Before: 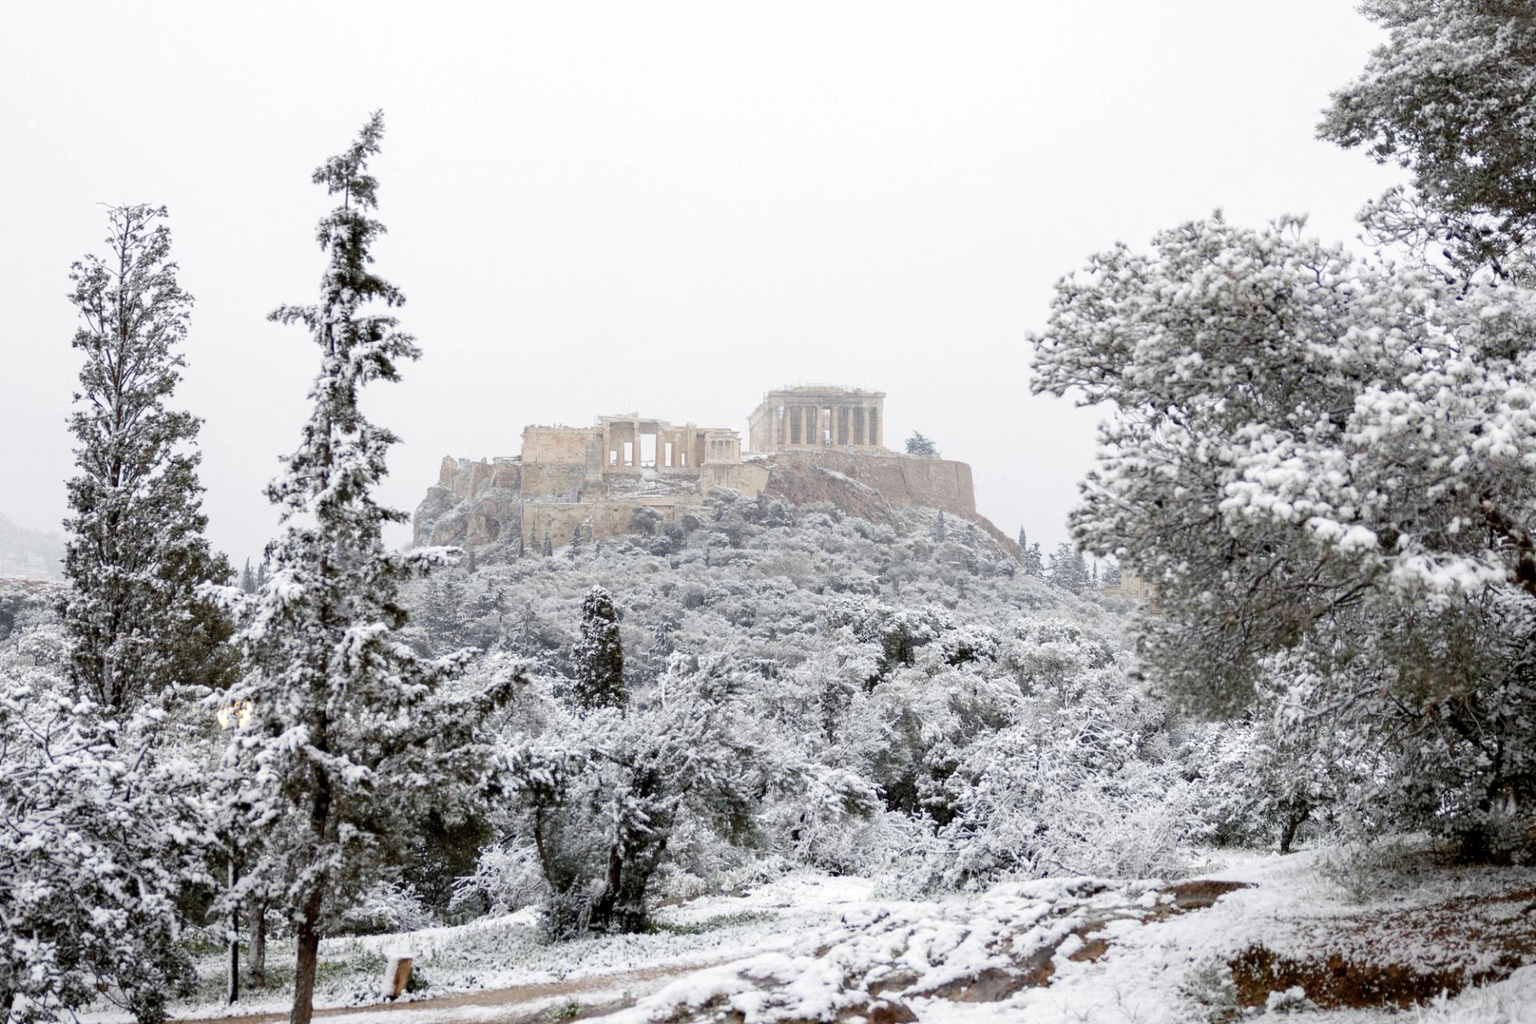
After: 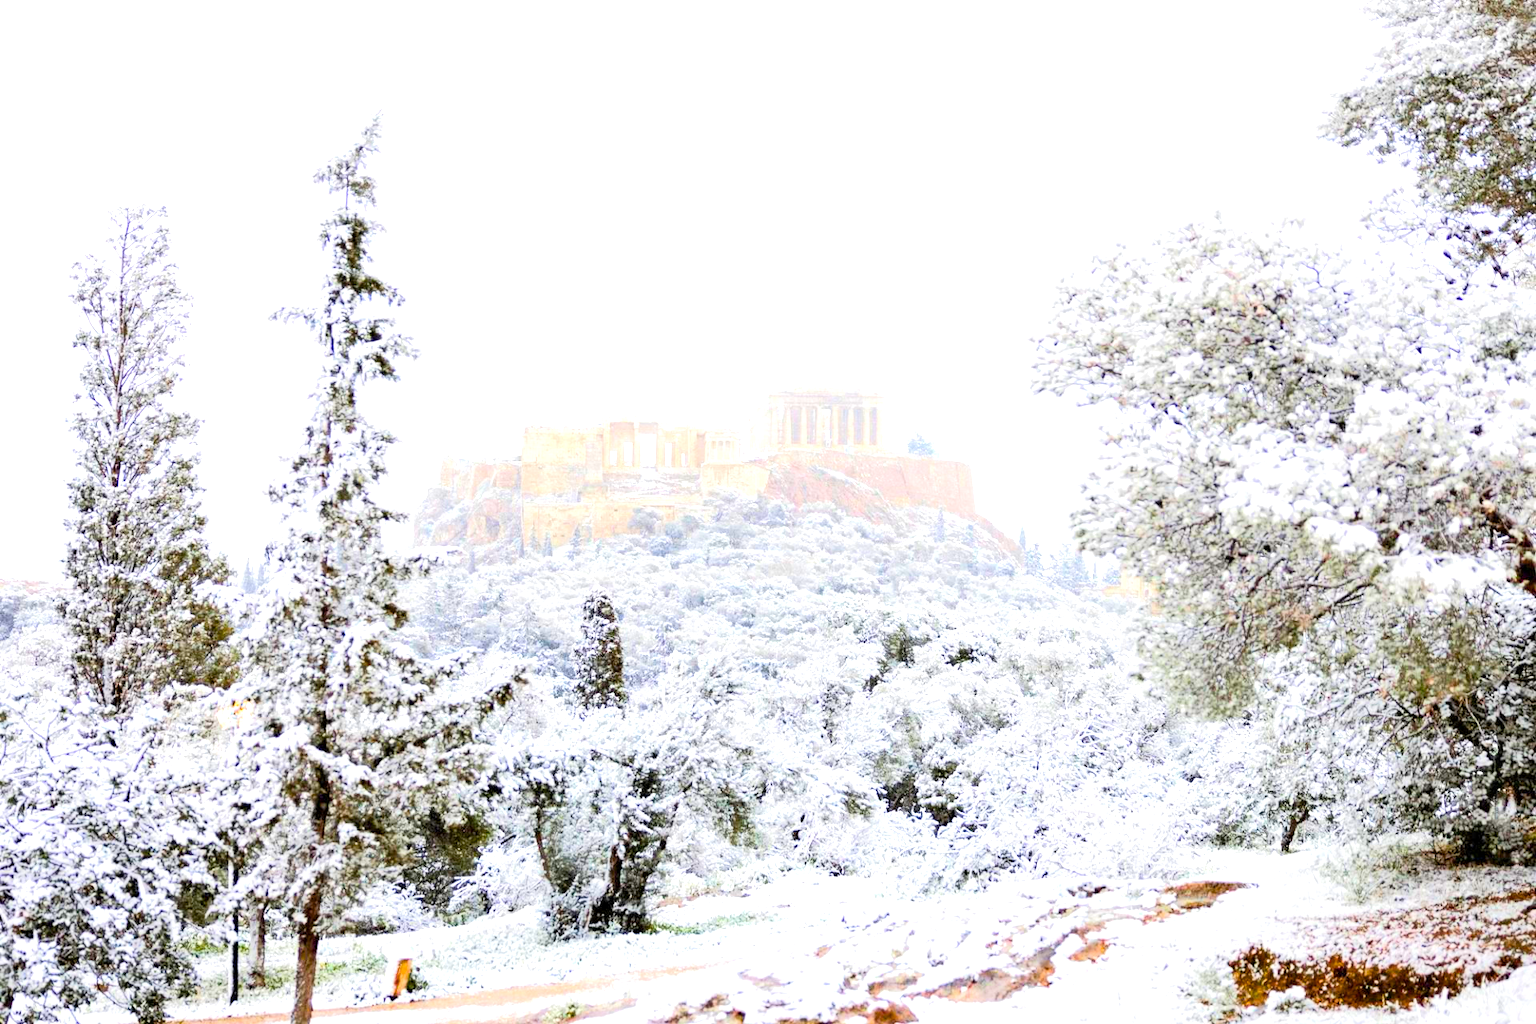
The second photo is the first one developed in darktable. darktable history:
color balance rgb: linear chroma grading › global chroma 25.315%, perceptual saturation grading › global saturation 29.666%
levels: levels [0, 0.474, 0.947]
tone equalizer: -8 EV 1.97 EV, -7 EV 1.96 EV, -6 EV 1.98 EV, -5 EV 1.96 EV, -4 EV 2 EV, -3 EV 1.48 EV, -2 EV 0.988 EV, -1 EV 0.486 EV, edges refinement/feathering 500, mask exposure compensation -1.57 EV, preserve details no
